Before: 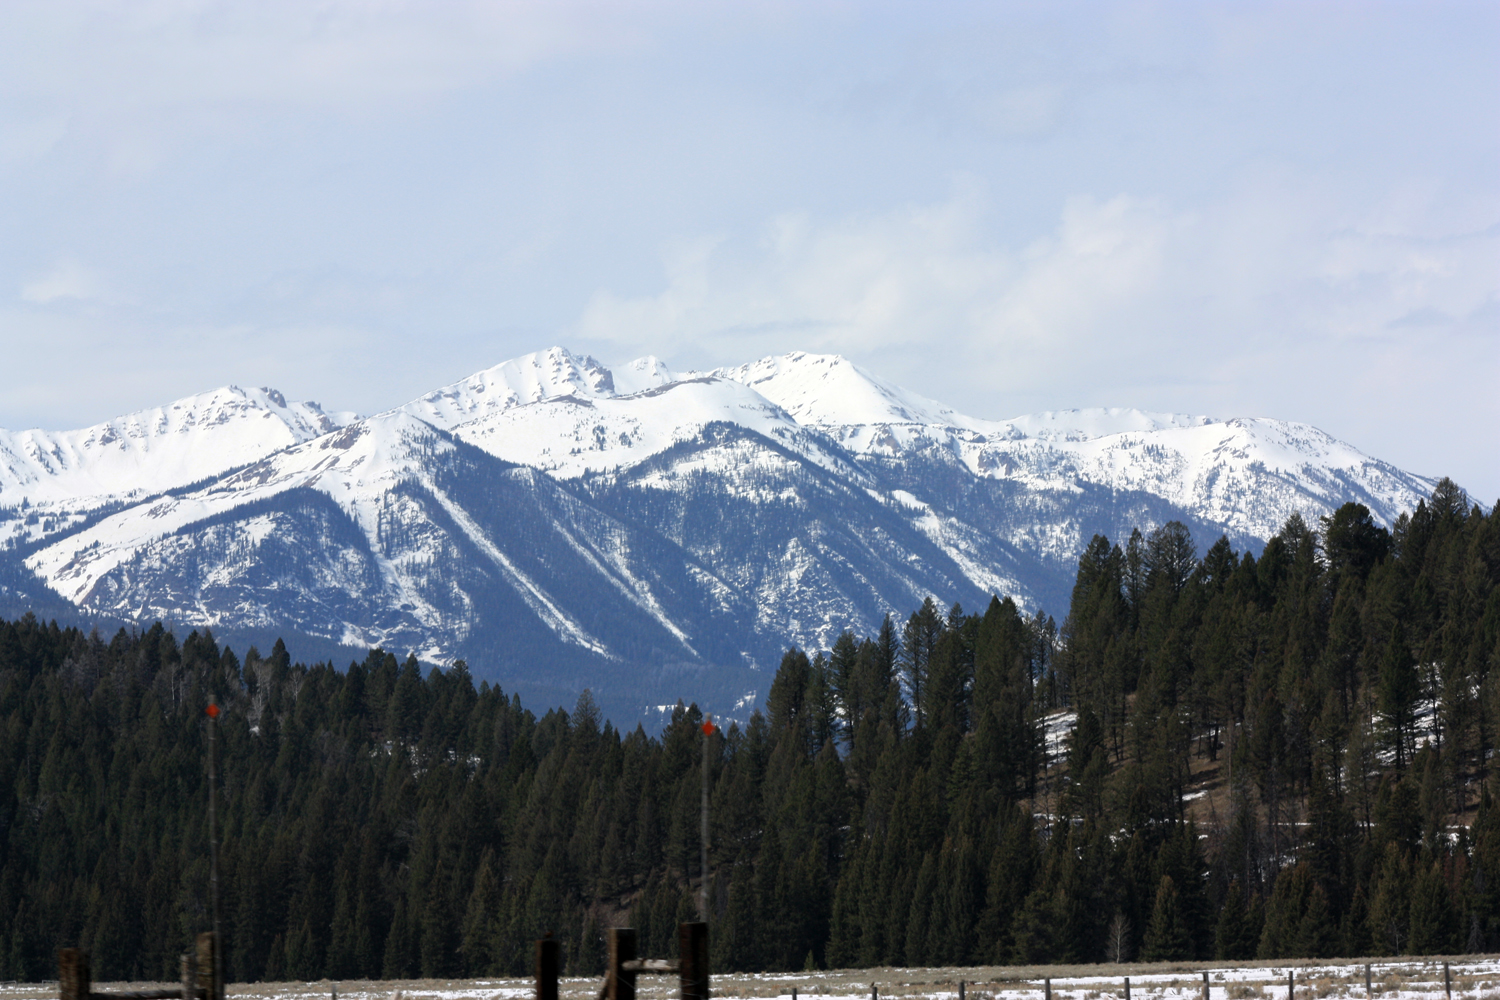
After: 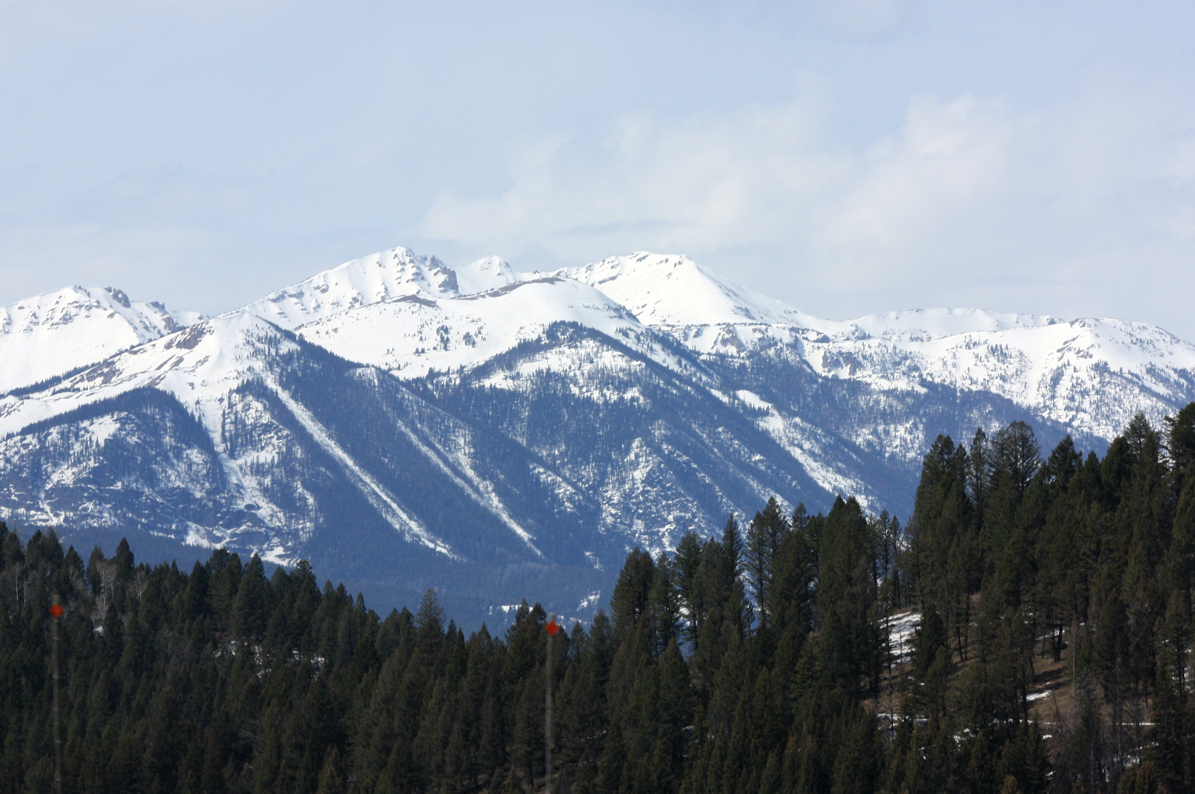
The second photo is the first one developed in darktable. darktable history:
crop and rotate: left 10.403%, top 10.019%, right 9.891%, bottom 10.498%
